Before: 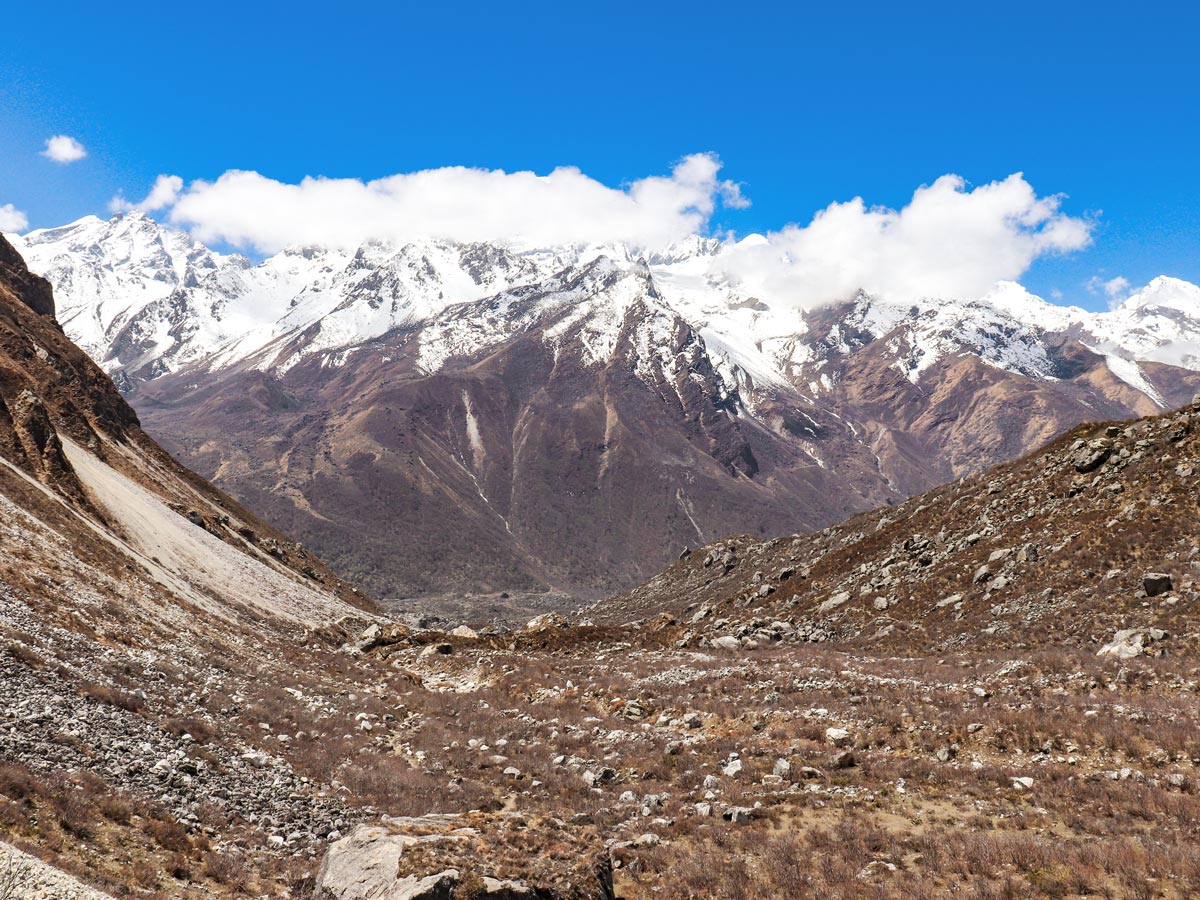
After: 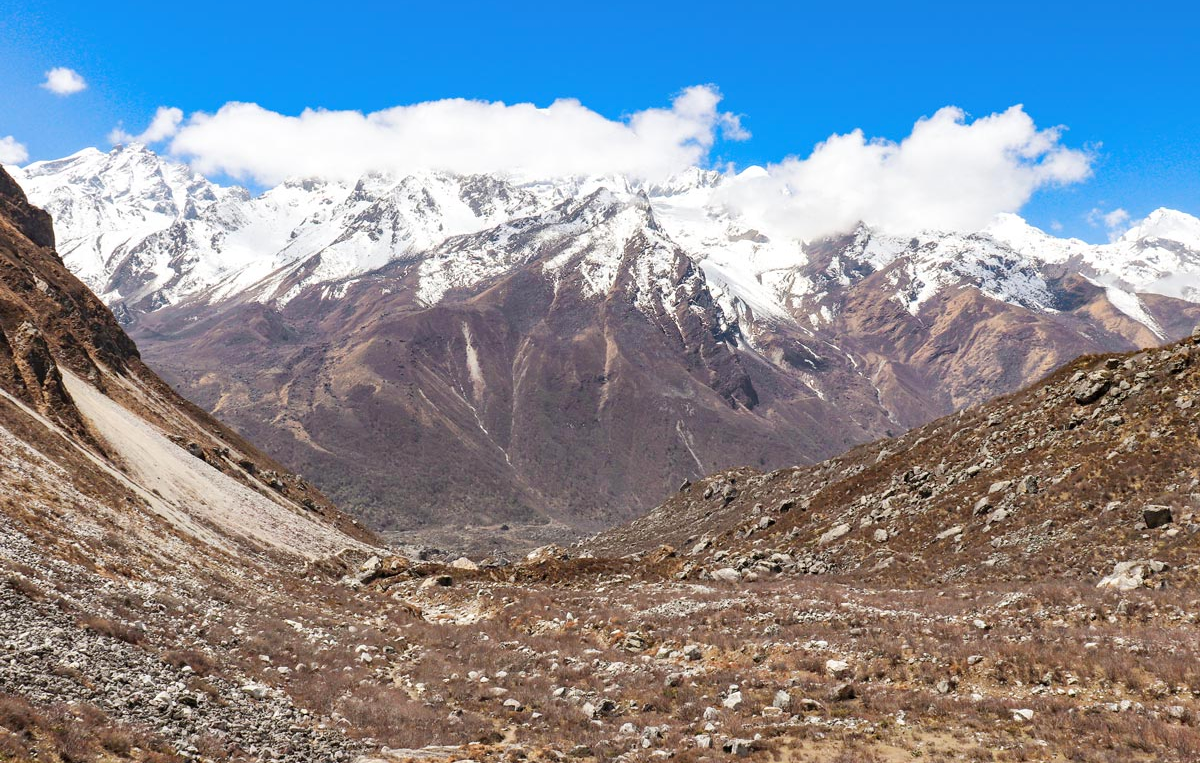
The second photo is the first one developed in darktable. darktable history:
crop: top 7.584%, bottom 7.608%
levels: levels [0, 0.478, 1]
